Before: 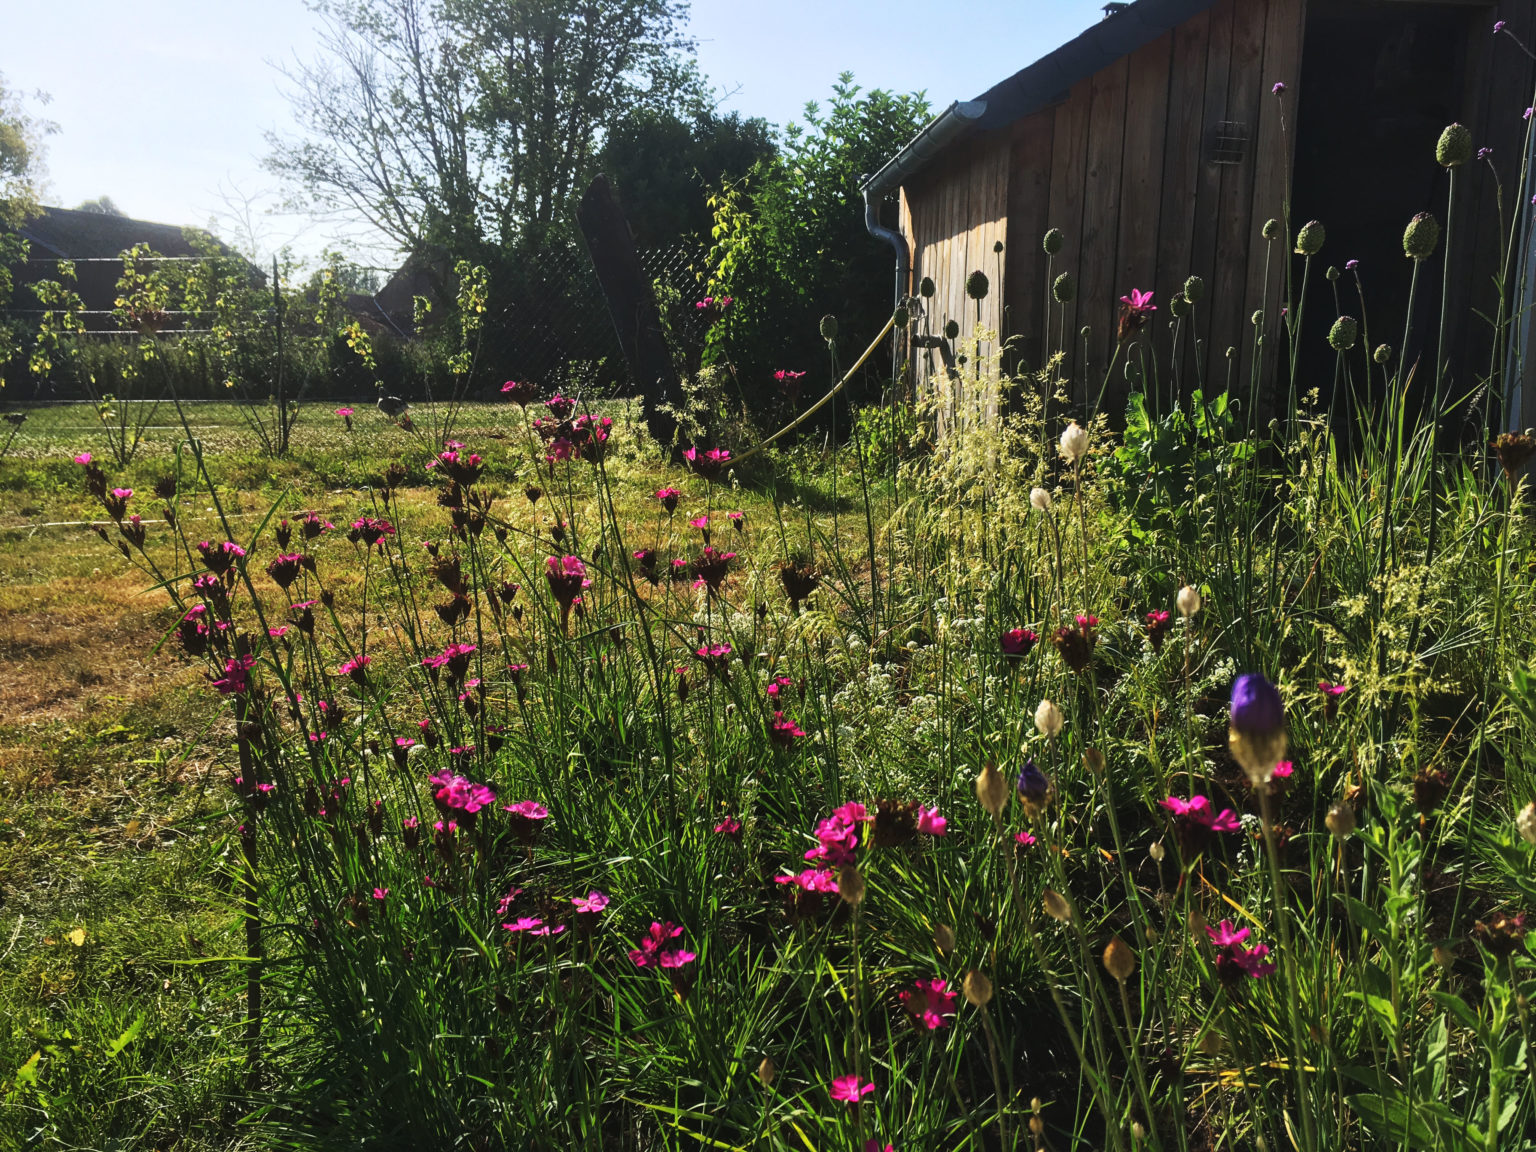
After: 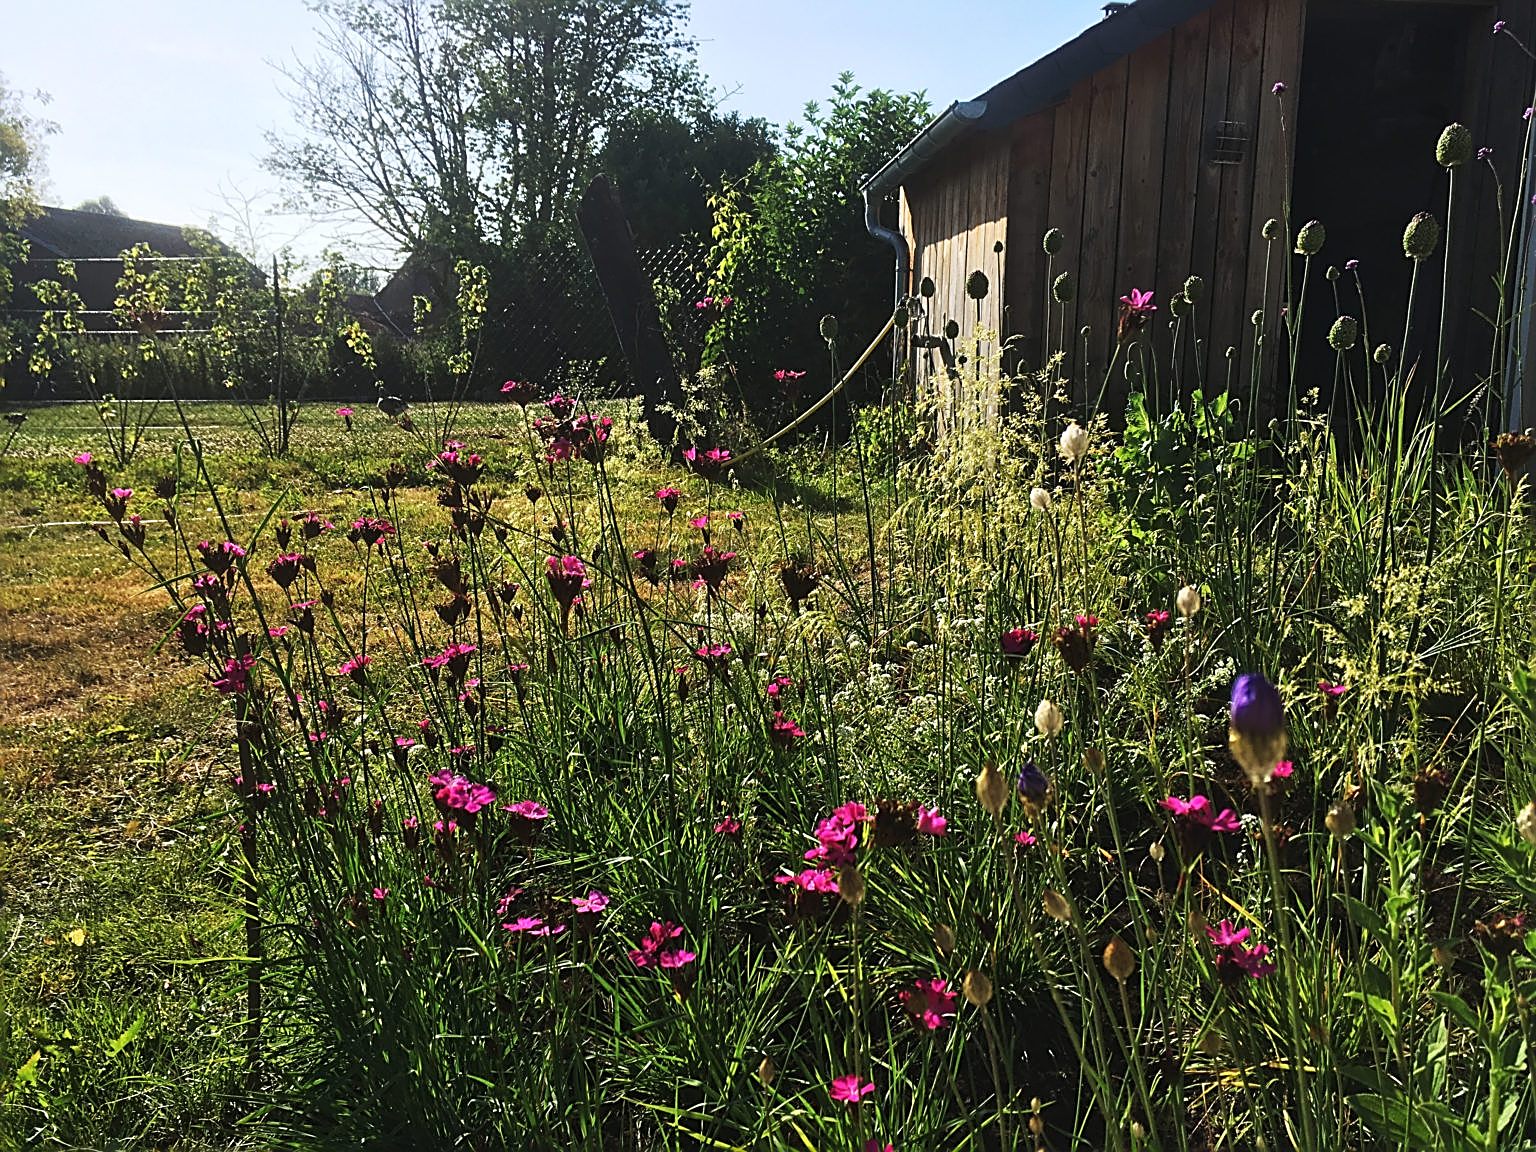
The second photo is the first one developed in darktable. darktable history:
sharpen: amount 0.906
